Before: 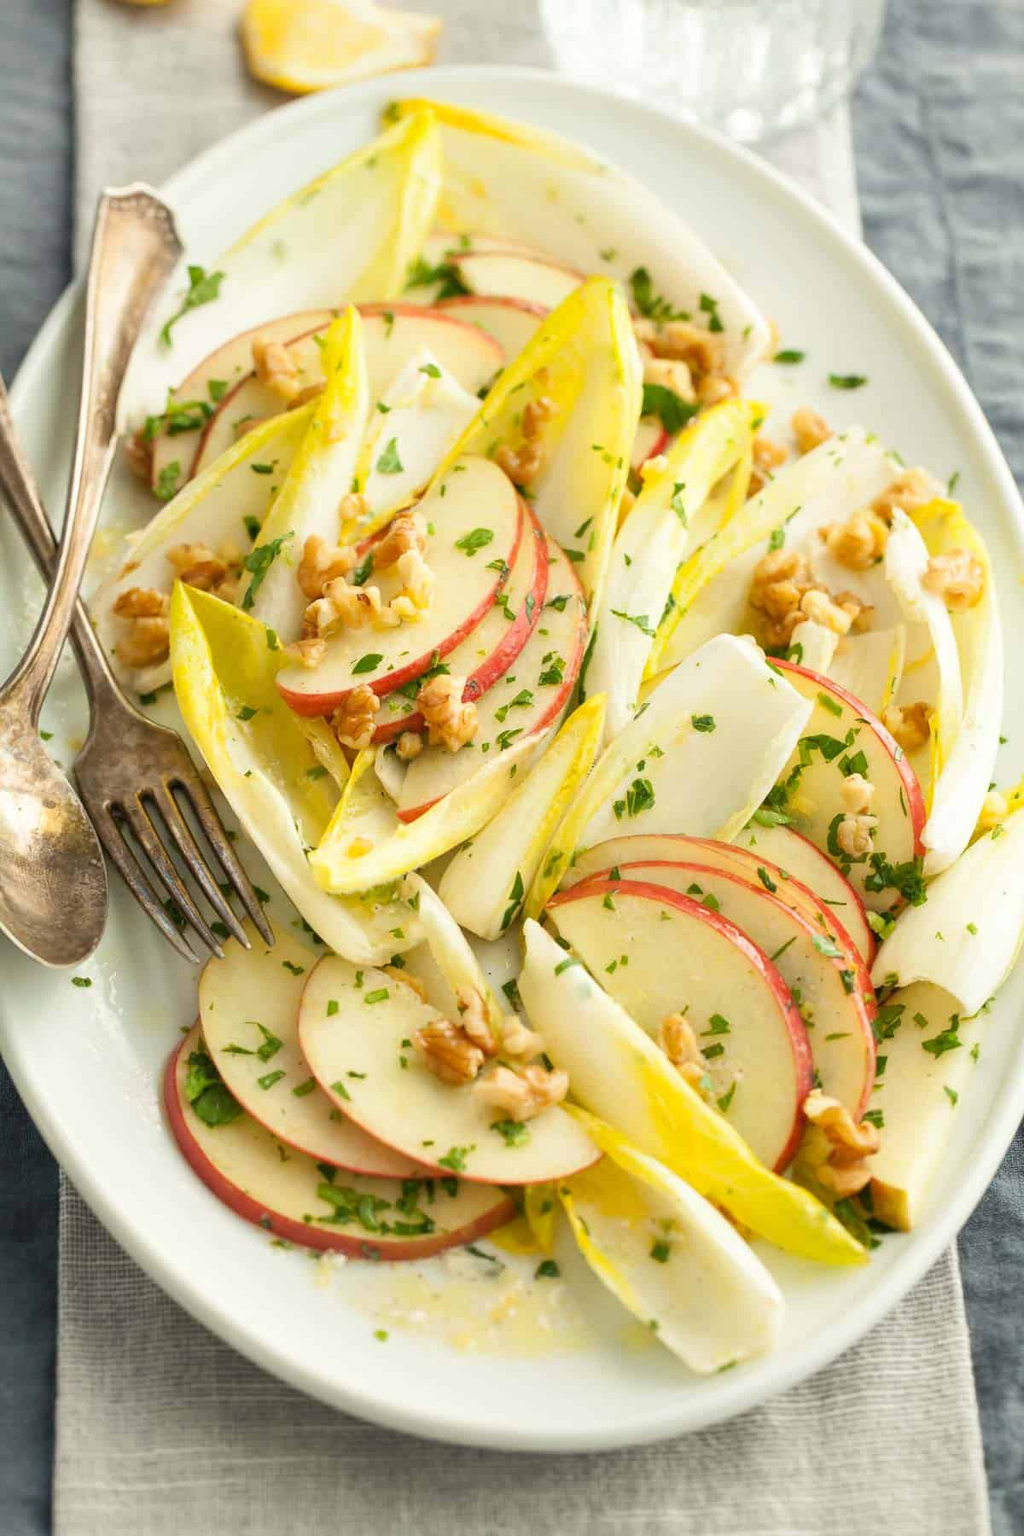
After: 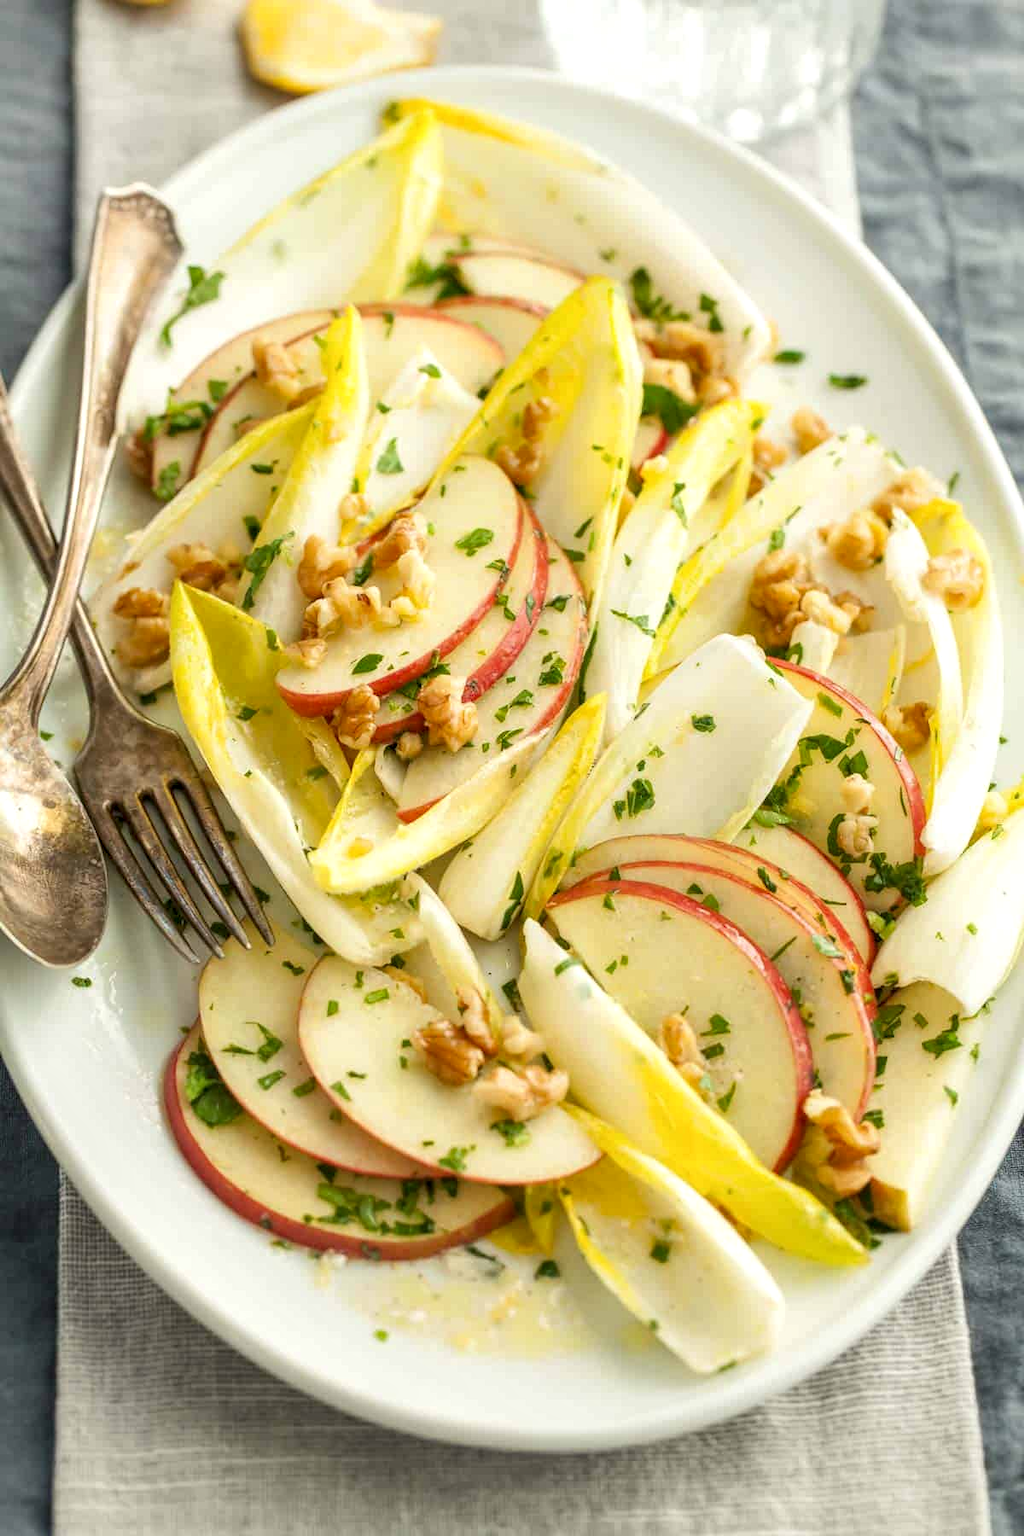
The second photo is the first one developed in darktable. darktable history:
white balance: emerald 1
local contrast: detail 130%
